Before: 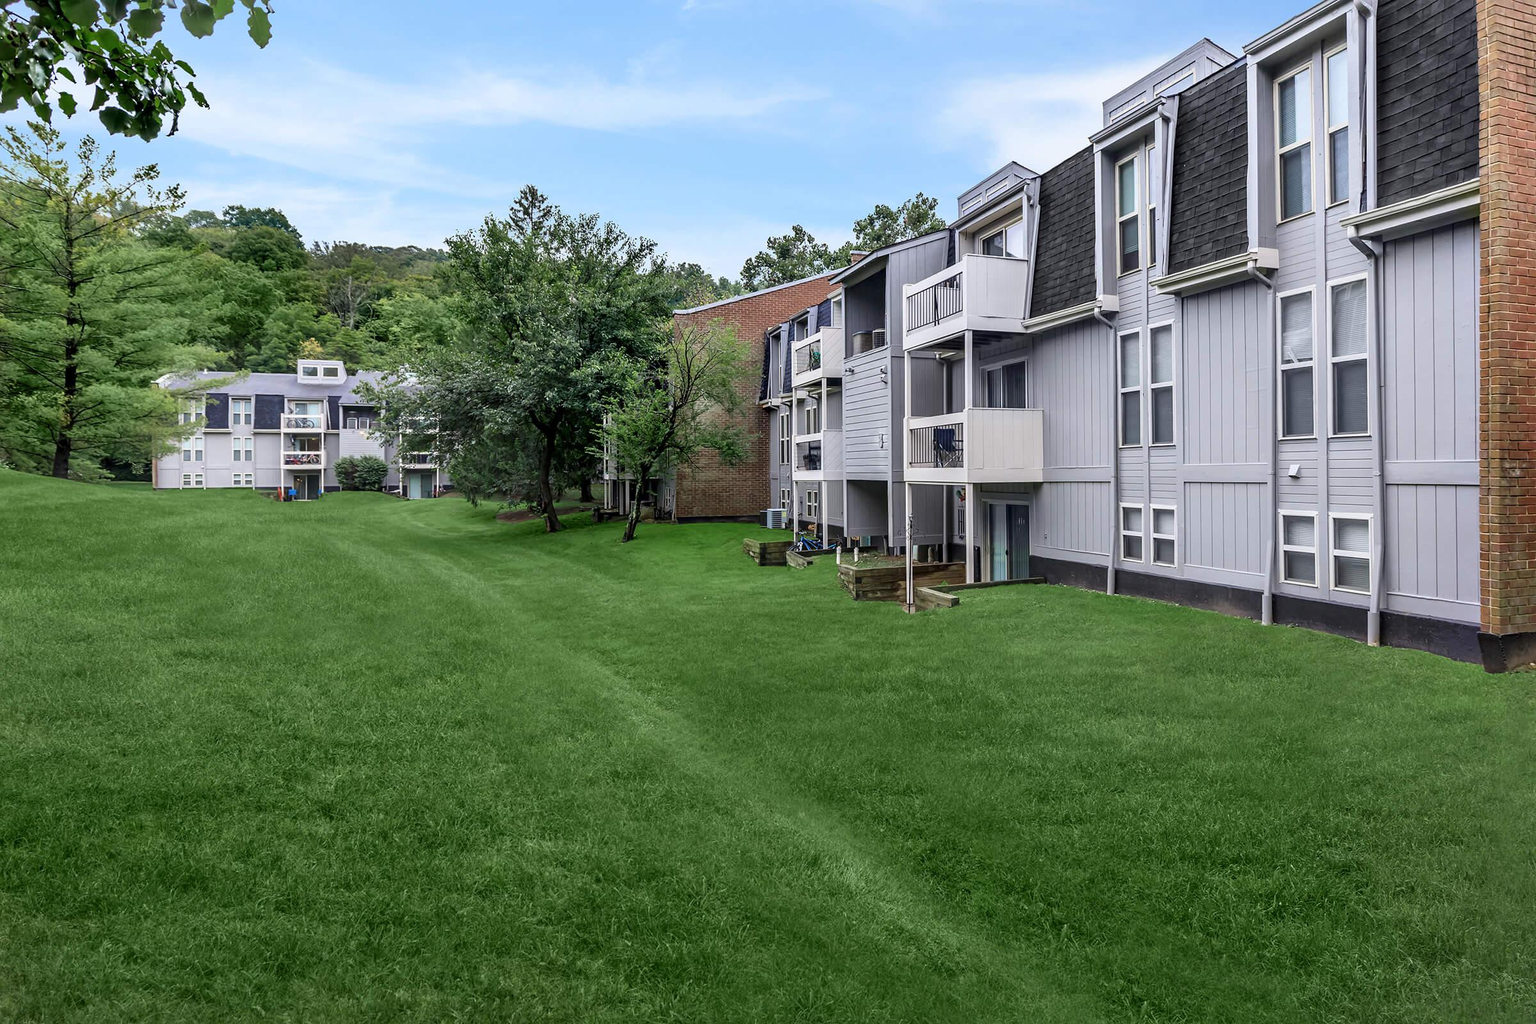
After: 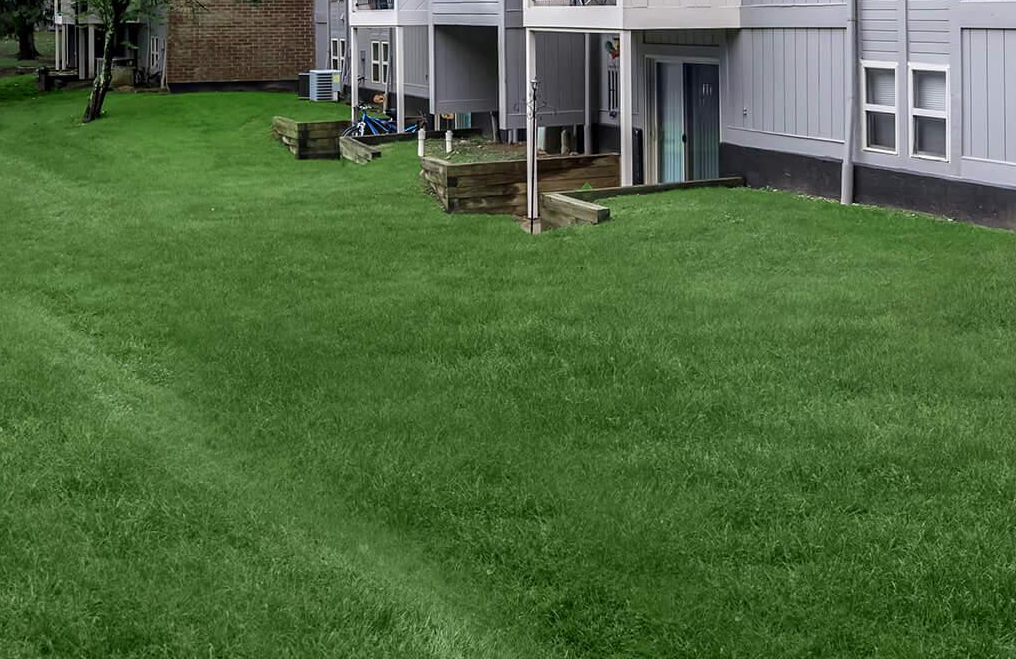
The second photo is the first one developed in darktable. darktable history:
crop: left 37.047%, top 45.337%, right 20.597%, bottom 13.43%
